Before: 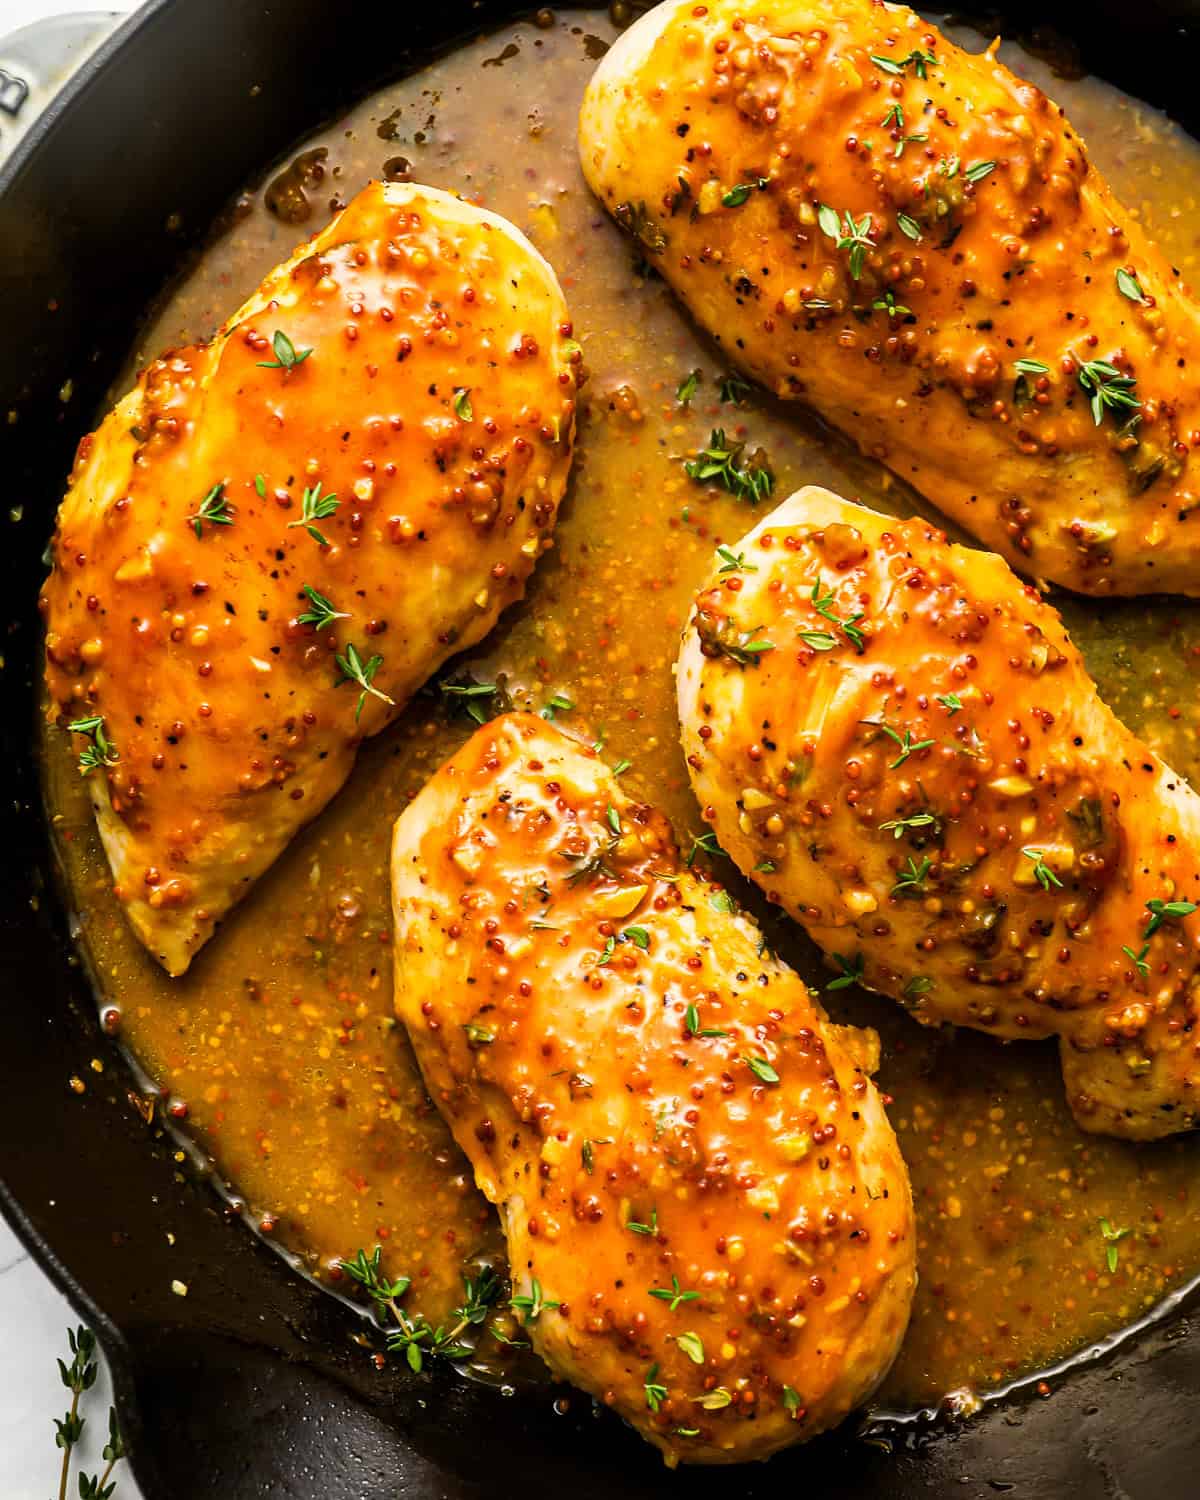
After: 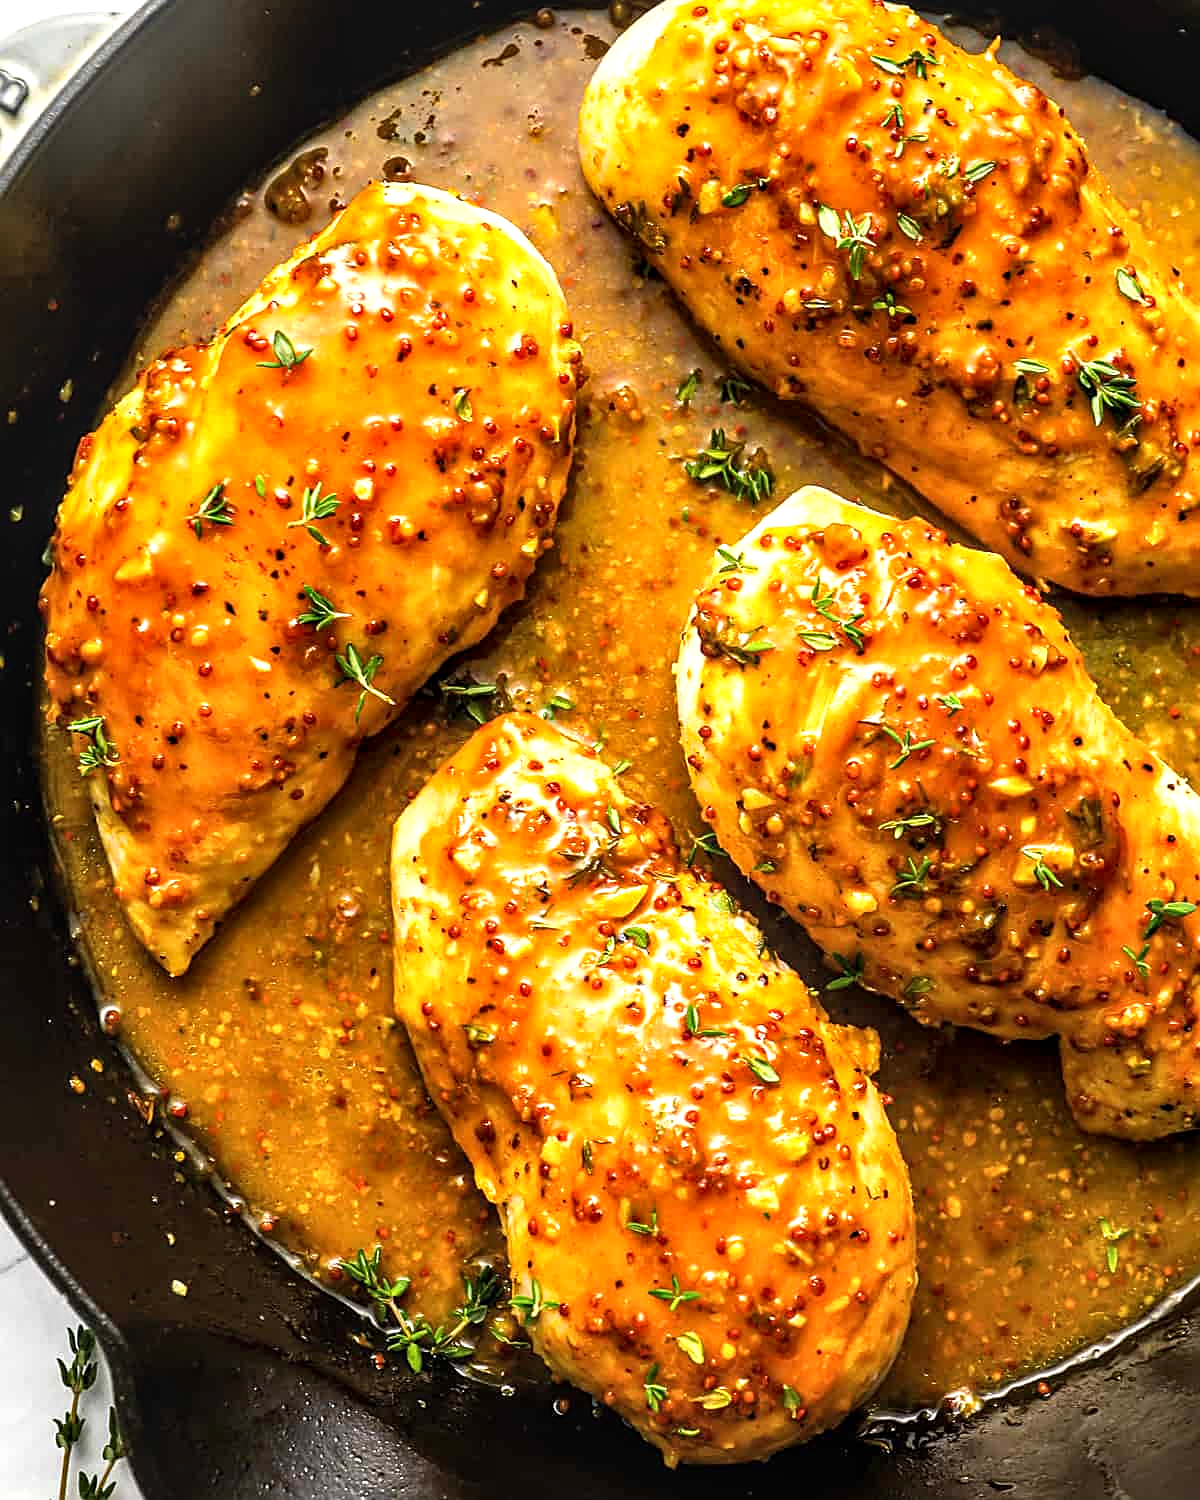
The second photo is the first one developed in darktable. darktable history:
local contrast: on, module defaults
sharpen: on, module defaults
exposure: exposure 0.566 EV, compensate highlight preservation false
